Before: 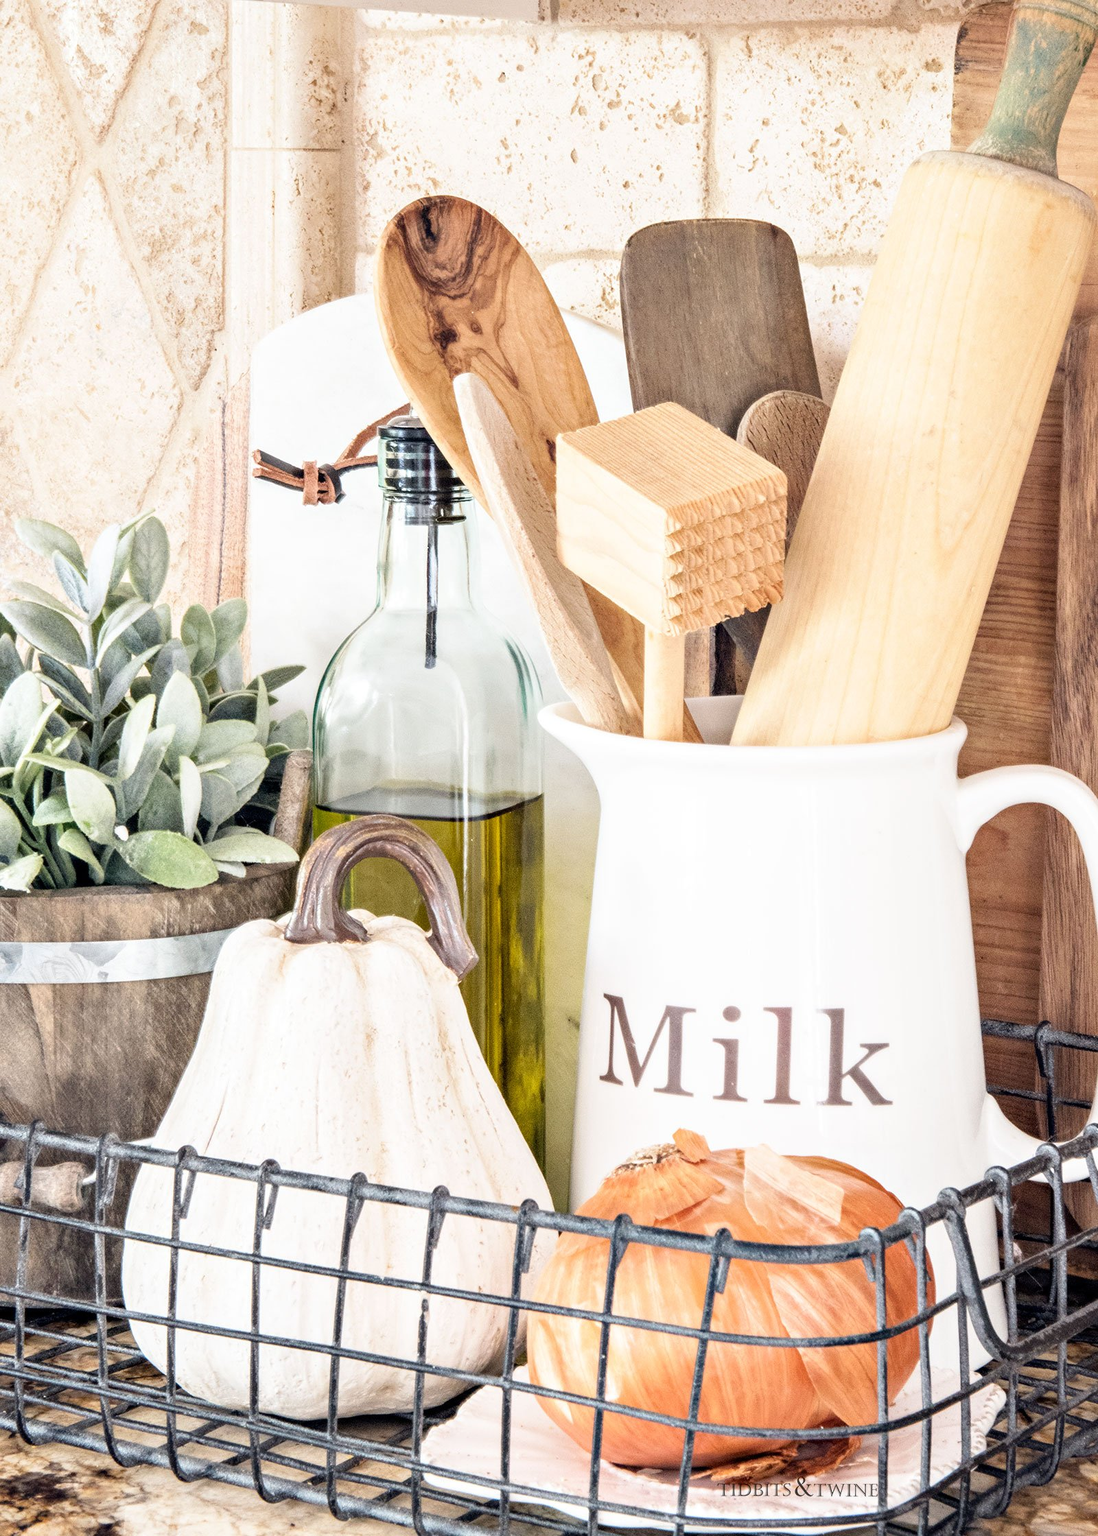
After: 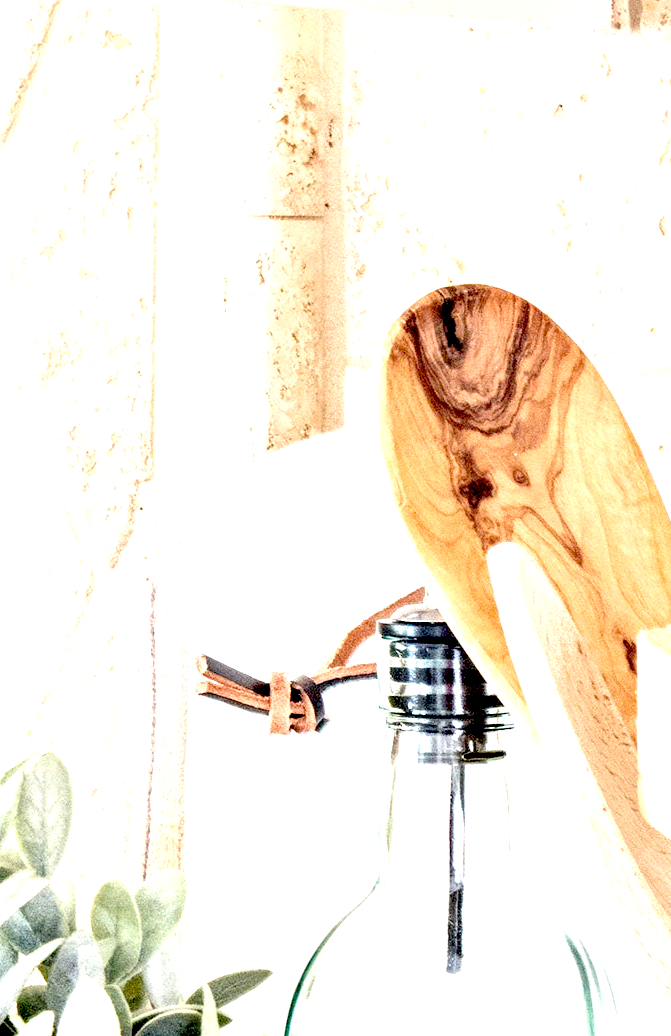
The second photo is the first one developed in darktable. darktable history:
exposure: black level correction 0.035, exposure 0.9 EV, compensate highlight preservation false
crop and rotate: left 10.817%, top 0.062%, right 47.194%, bottom 53.626%
